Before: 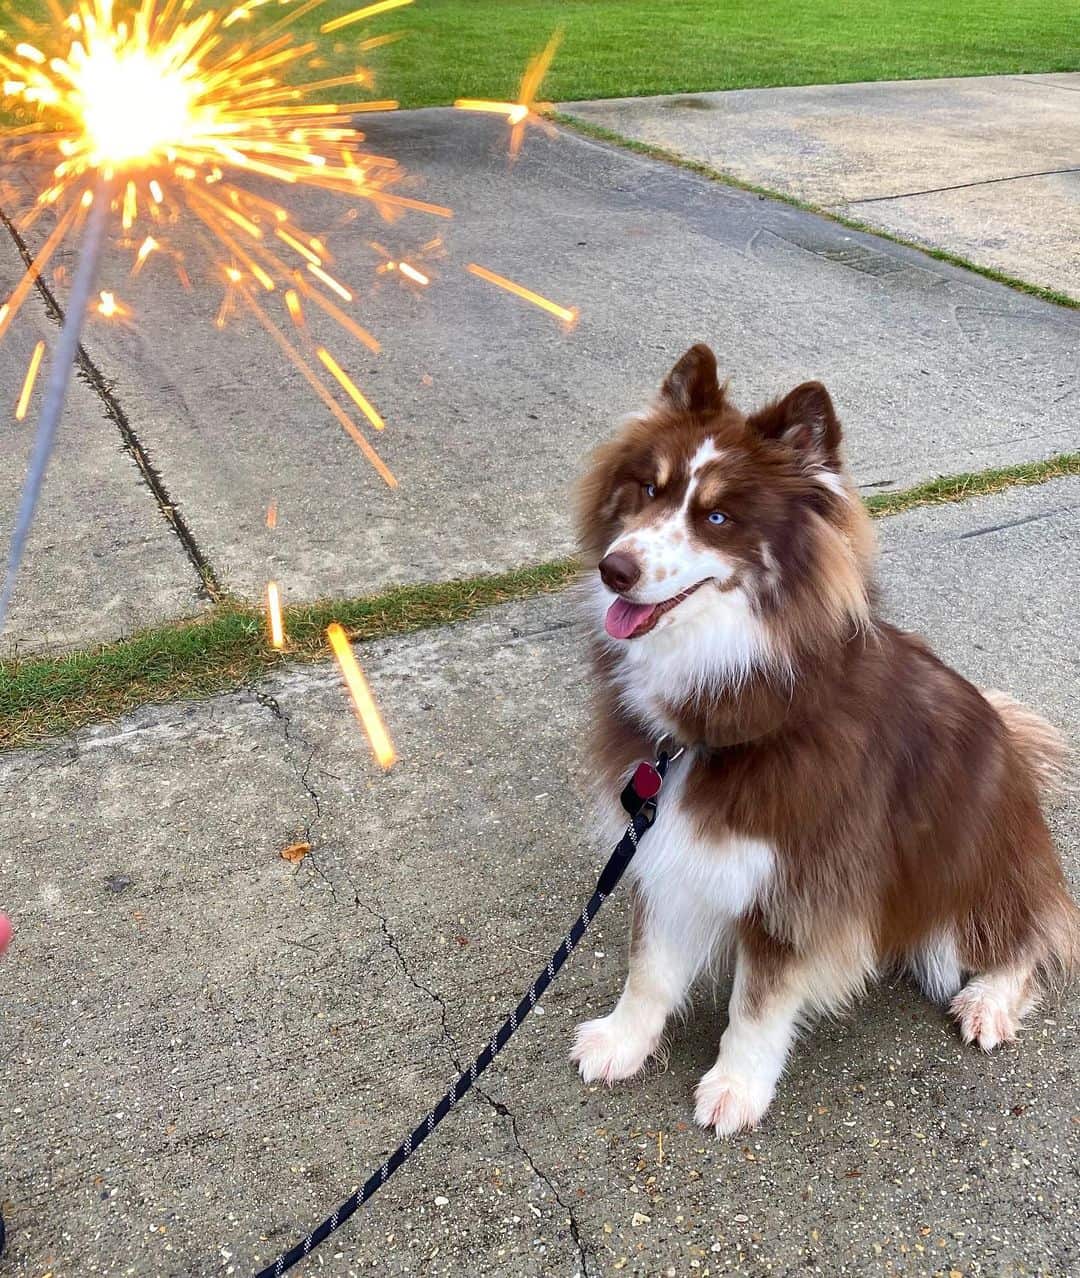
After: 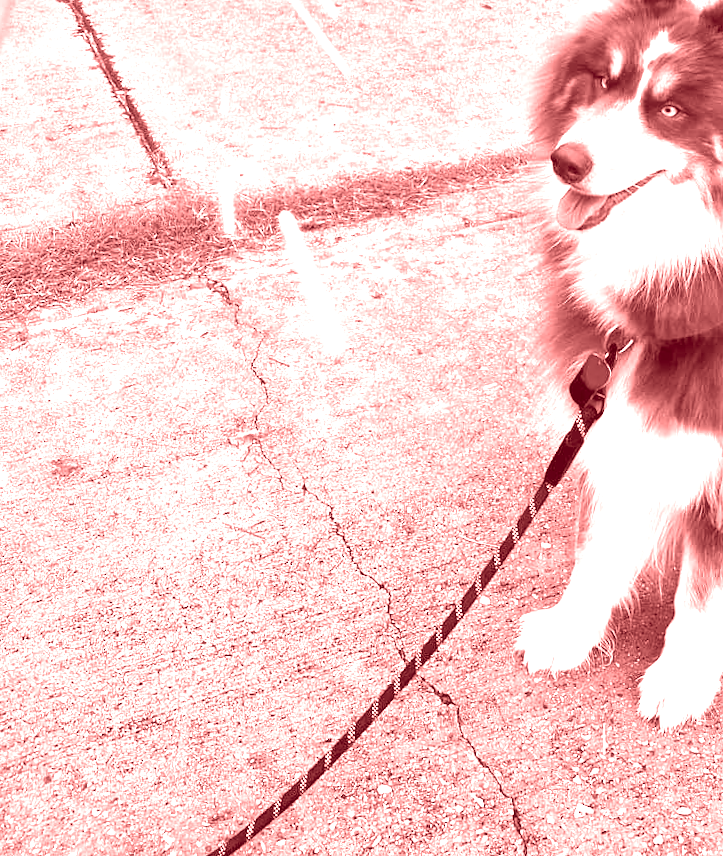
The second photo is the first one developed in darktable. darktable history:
exposure: black level correction 0, exposure 1.2 EV, compensate highlight preservation false
contrast brightness saturation: saturation -0.05
colorize: saturation 60%, source mix 100%
crop and rotate: angle -0.82°, left 3.85%, top 31.828%, right 27.992%
